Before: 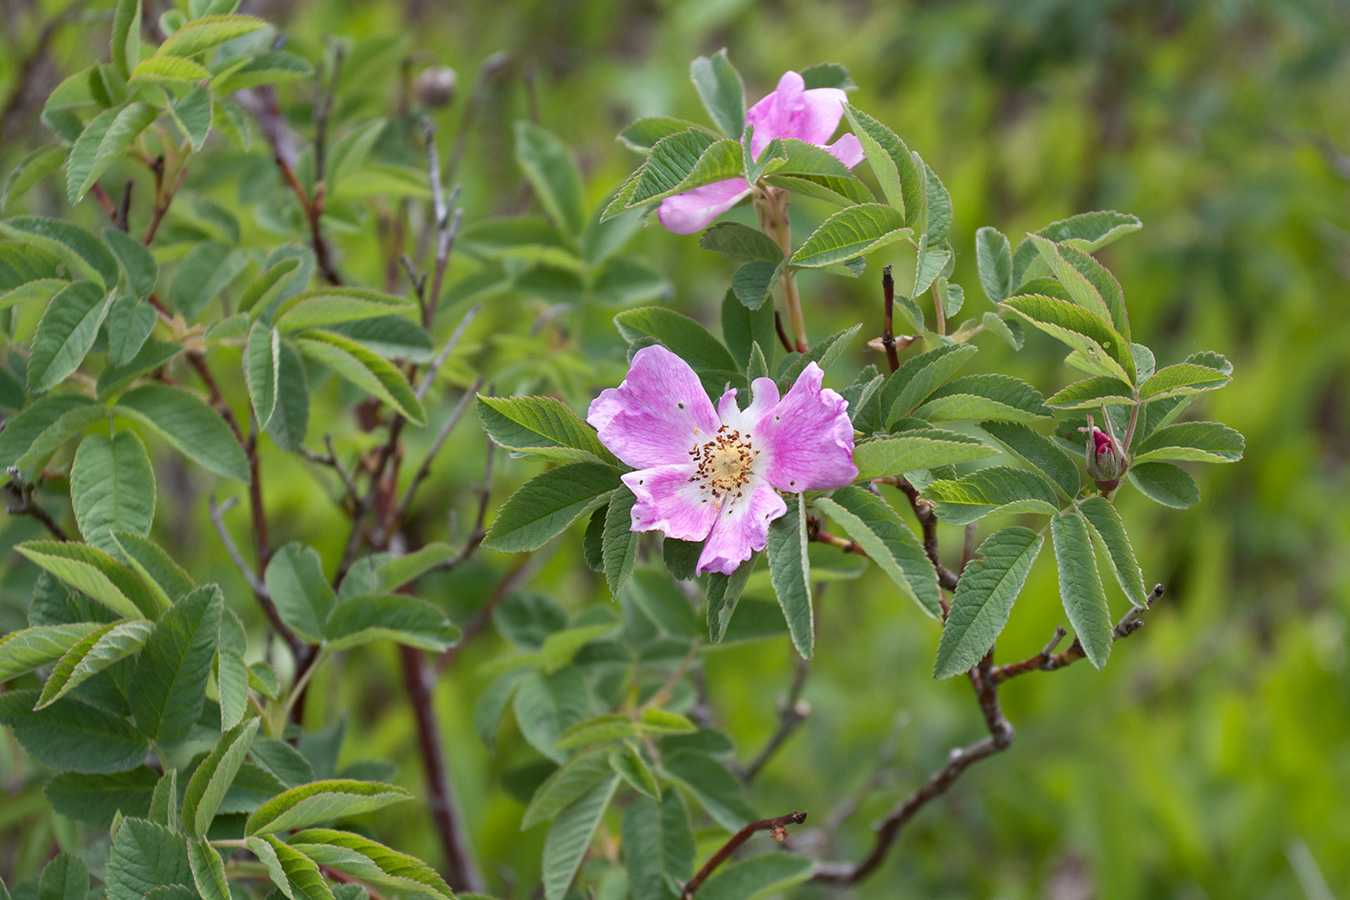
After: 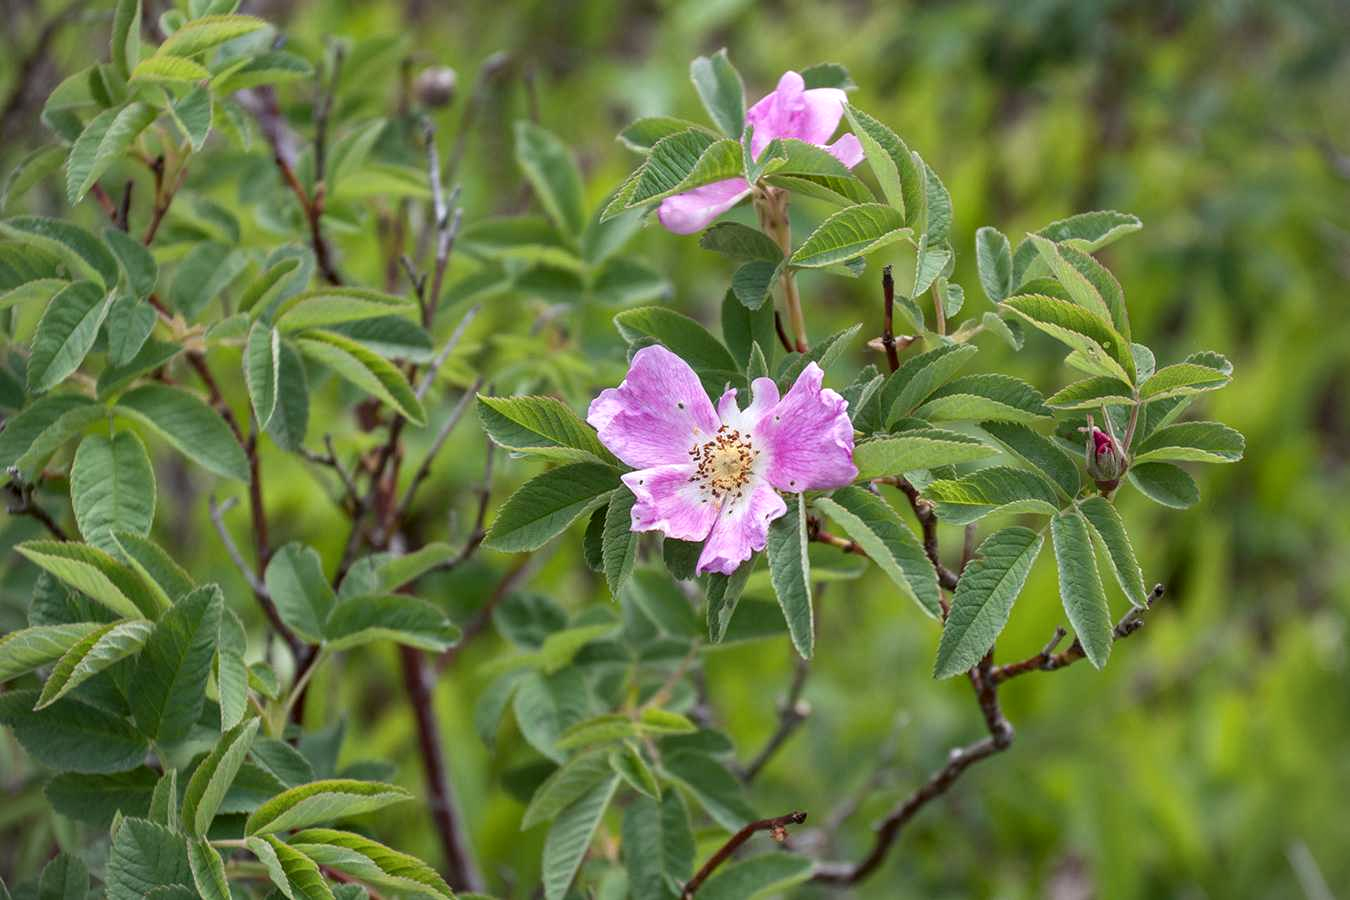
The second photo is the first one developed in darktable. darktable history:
local contrast: on, module defaults
vignetting: fall-off start 91.47%
